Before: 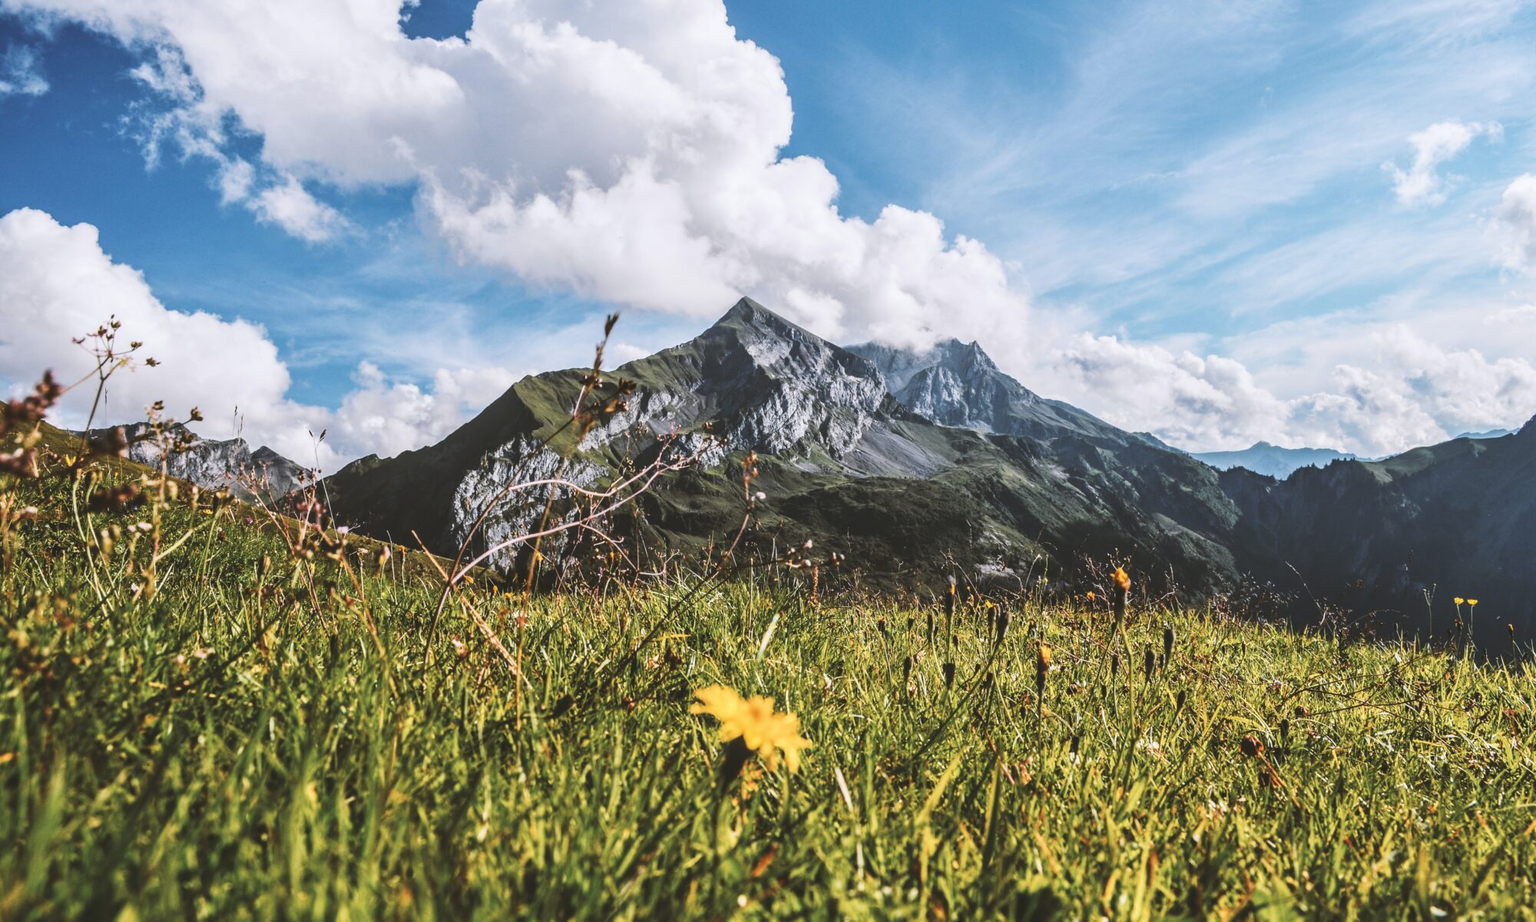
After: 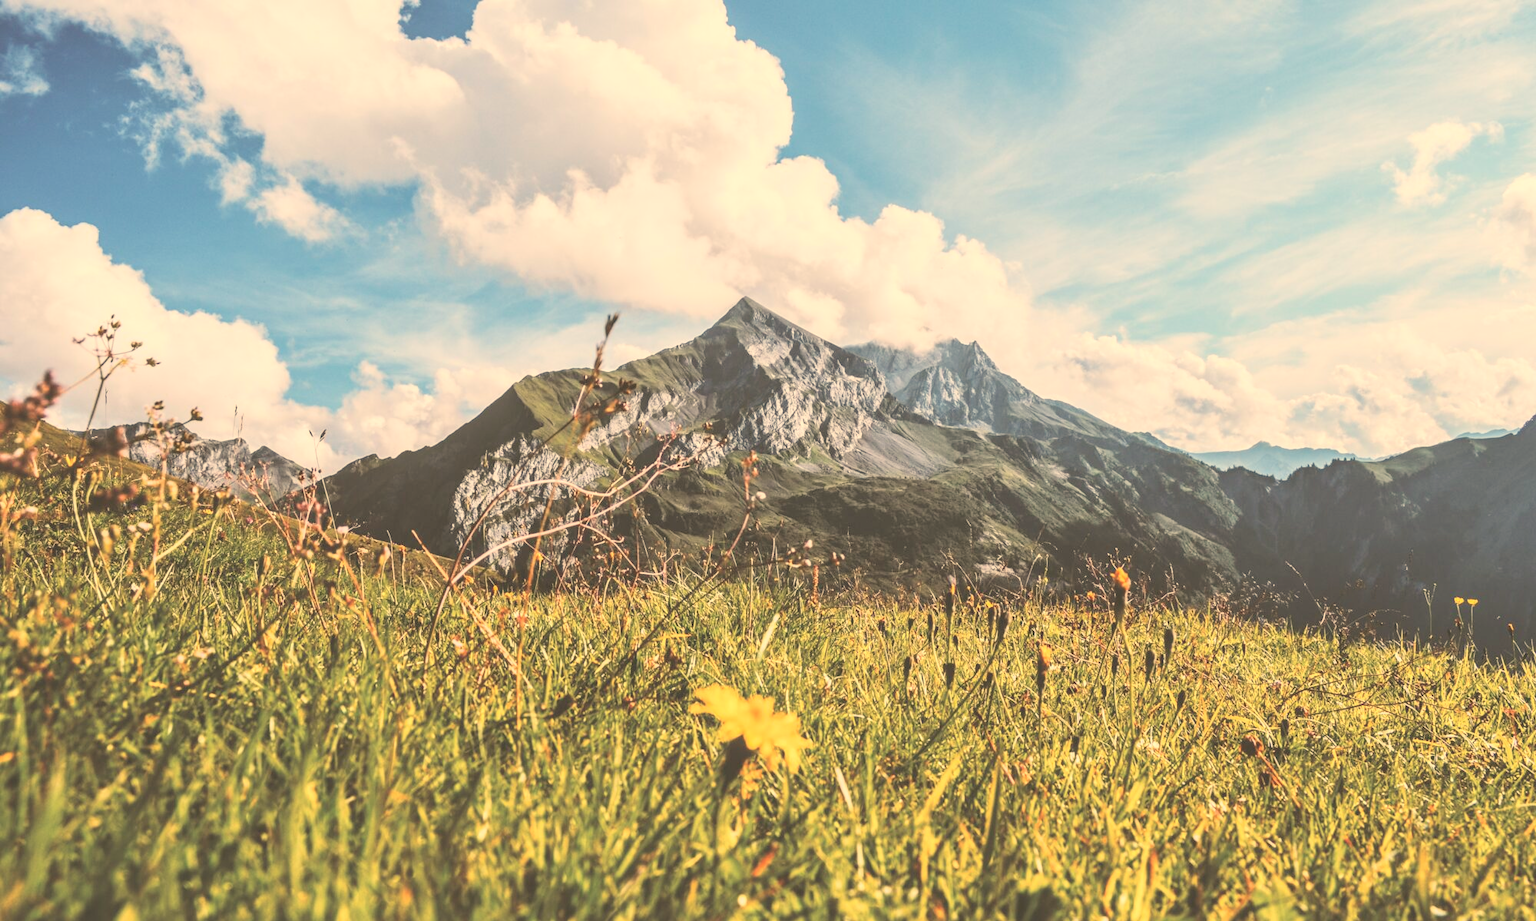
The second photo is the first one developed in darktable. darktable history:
white balance: red 1.138, green 0.996, blue 0.812
contrast brightness saturation: brightness 0.28
